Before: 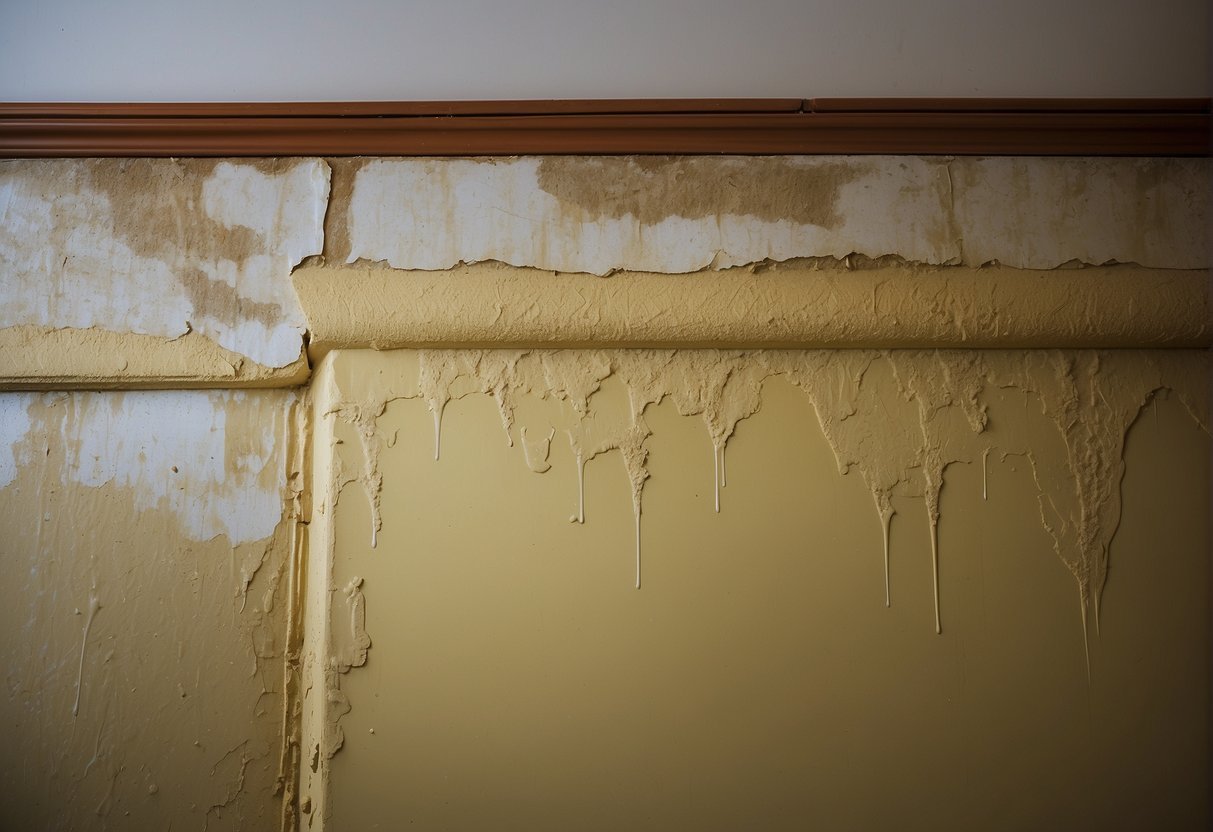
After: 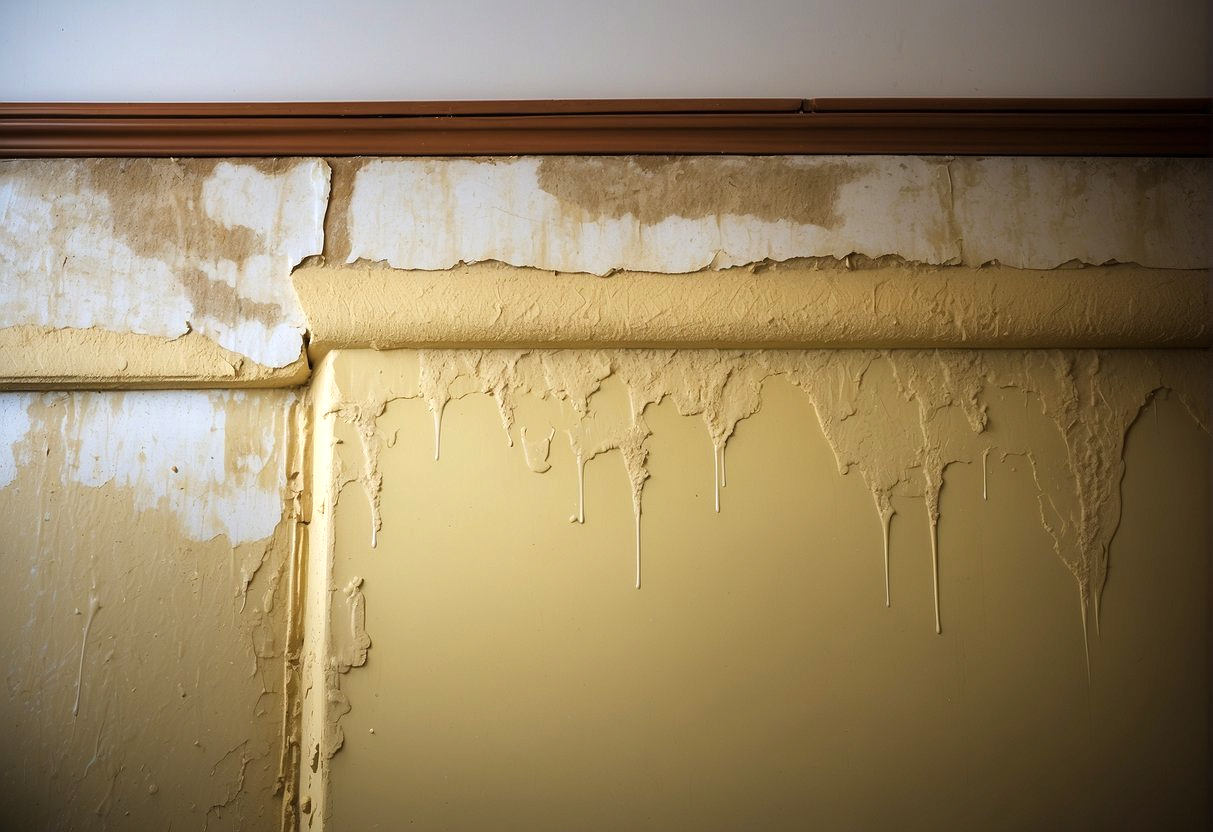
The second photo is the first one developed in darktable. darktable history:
tone equalizer: -8 EV -0.777 EV, -7 EV -0.727 EV, -6 EV -0.567 EV, -5 EV -0.423 EV, -3 EV 0.387 EV, -2 EV 0.6 EV, -1 EV 0.689 EV, +0 EV 0.749 EV
